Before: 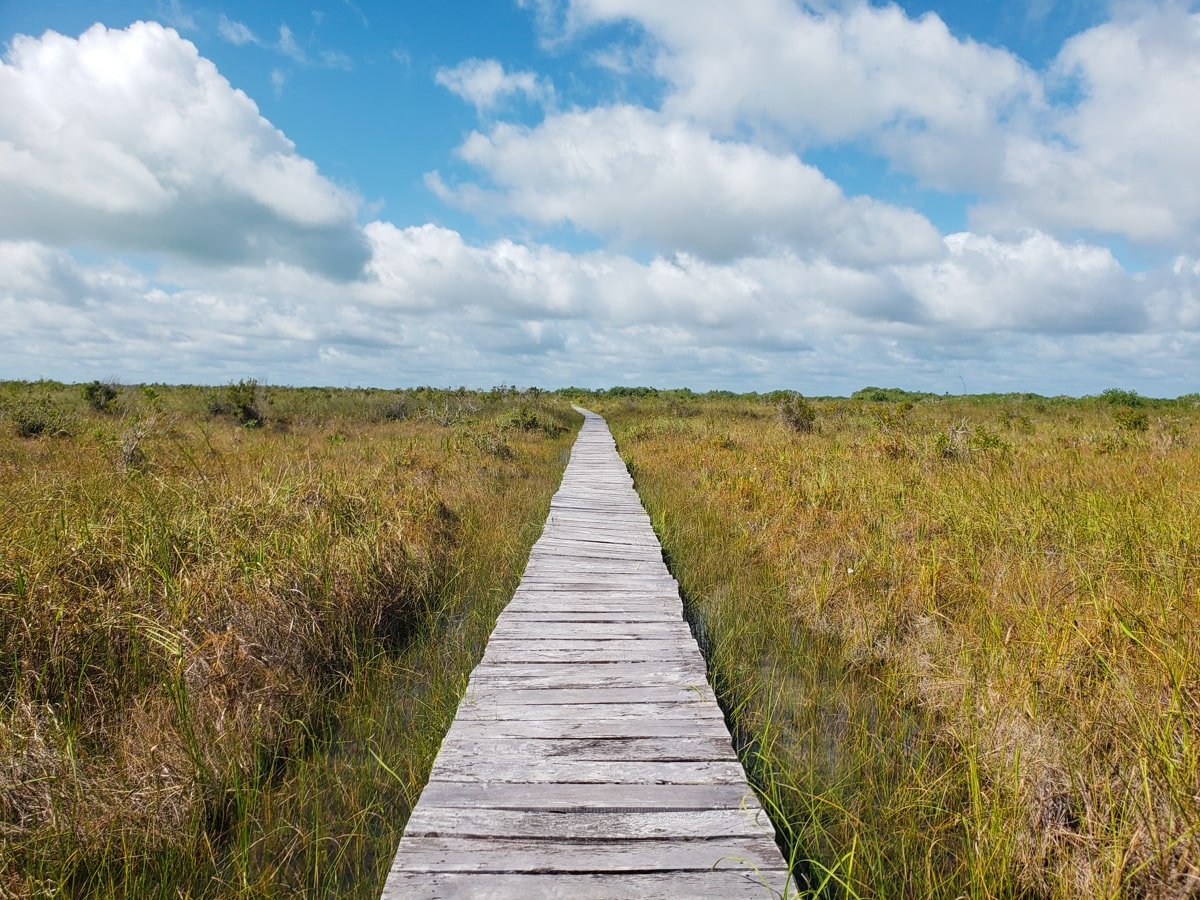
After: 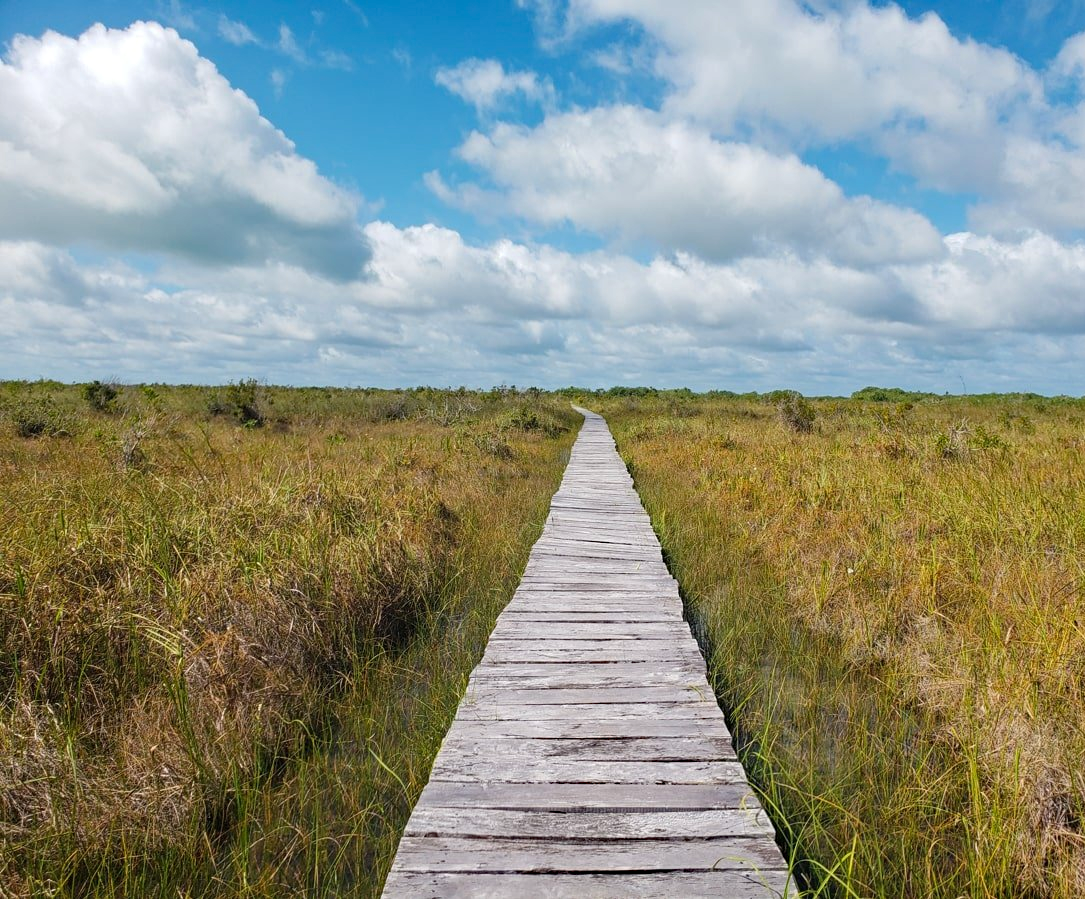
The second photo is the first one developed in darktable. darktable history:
crop: right 9.509%, bottom 0.031%
haze removal: compatibility mode true, adaptive false
